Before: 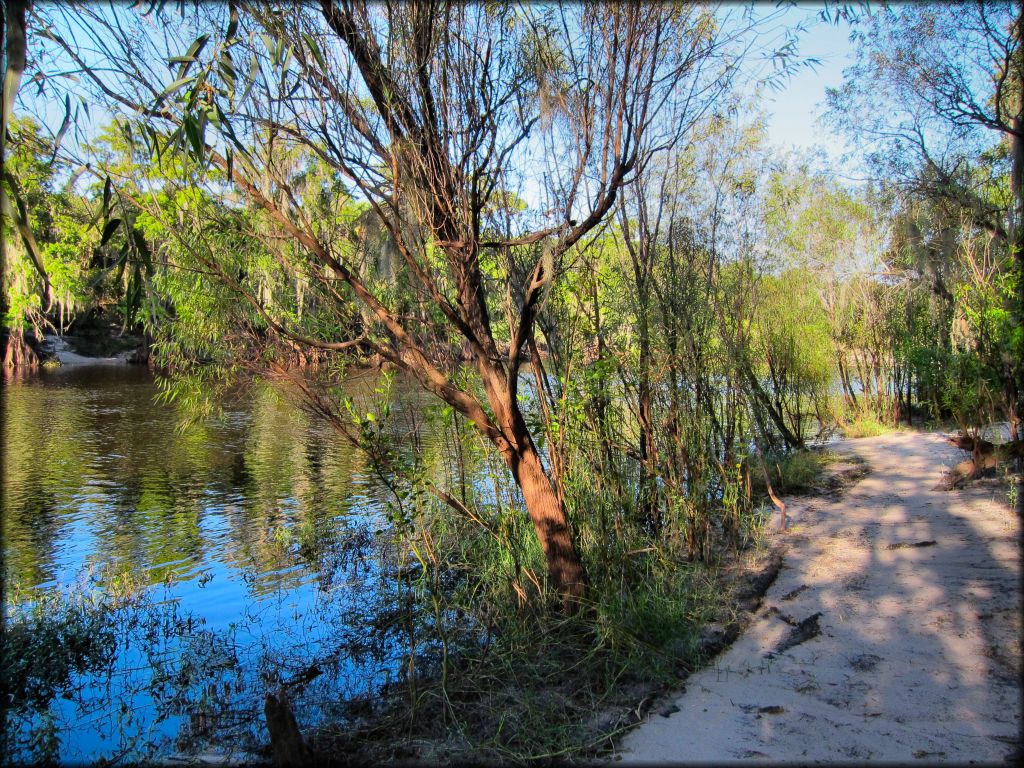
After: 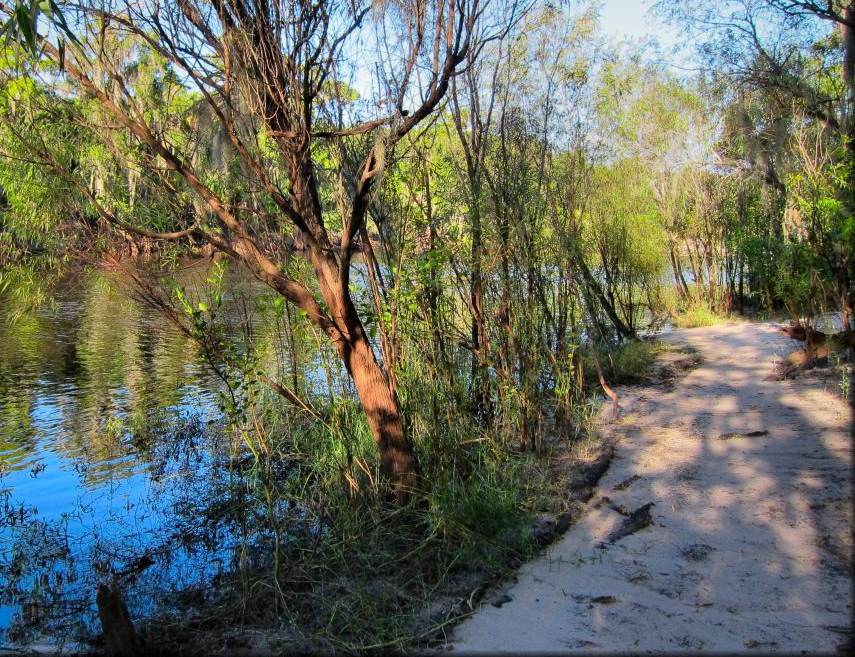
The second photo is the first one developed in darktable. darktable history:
crop: left 16.497%, top 14.348%
